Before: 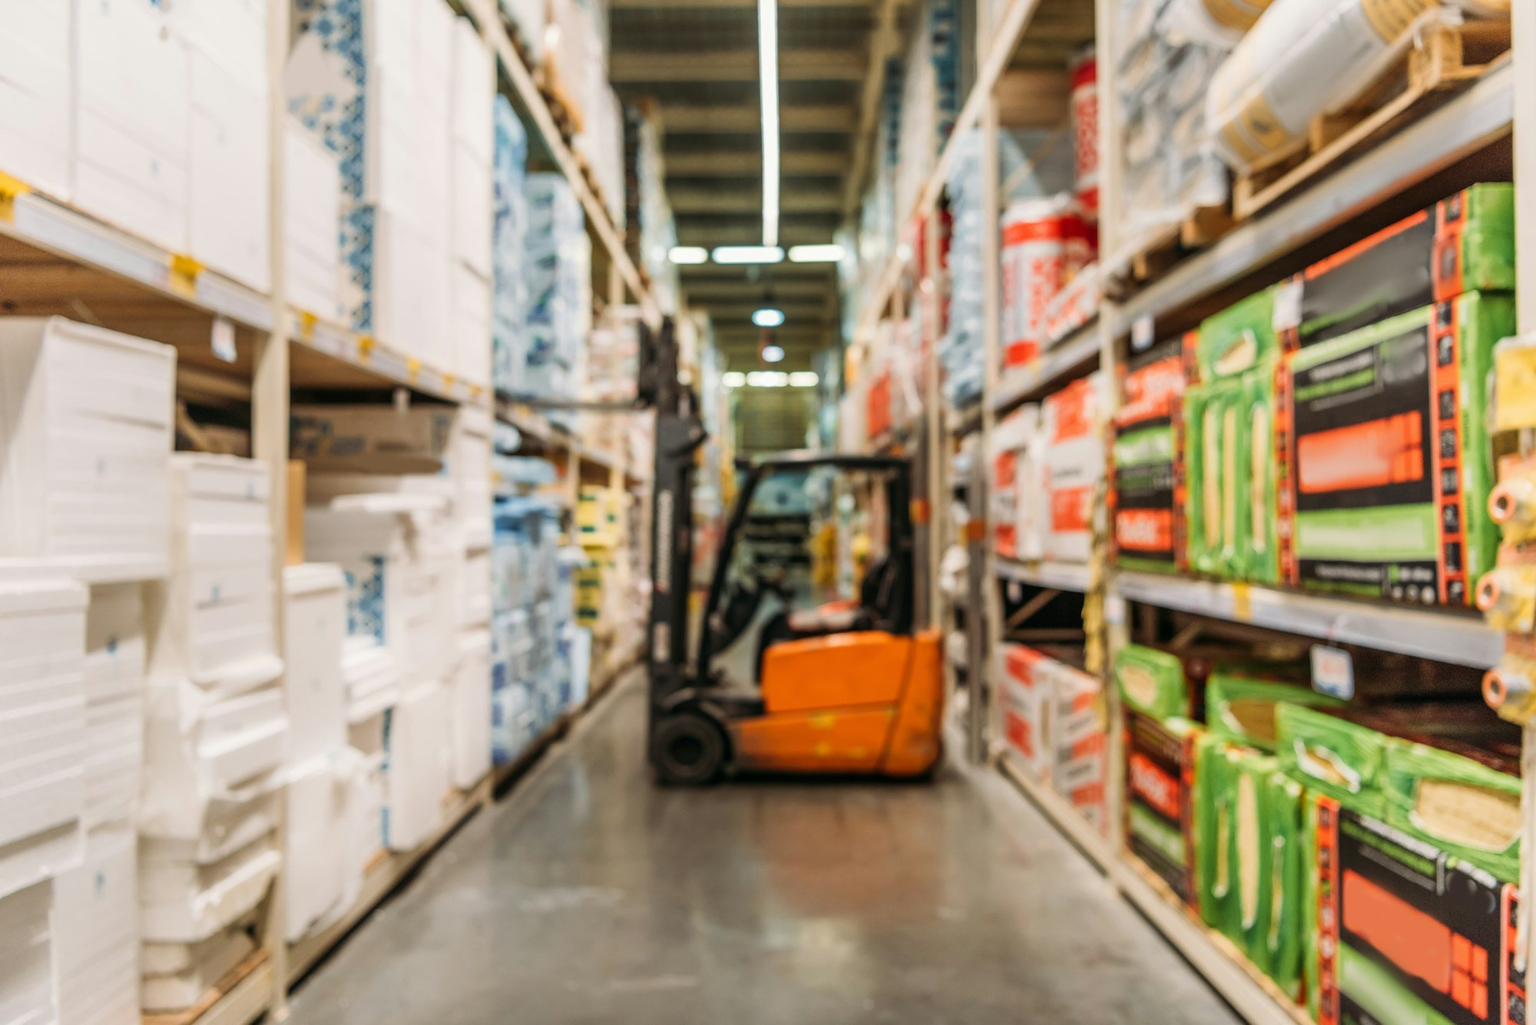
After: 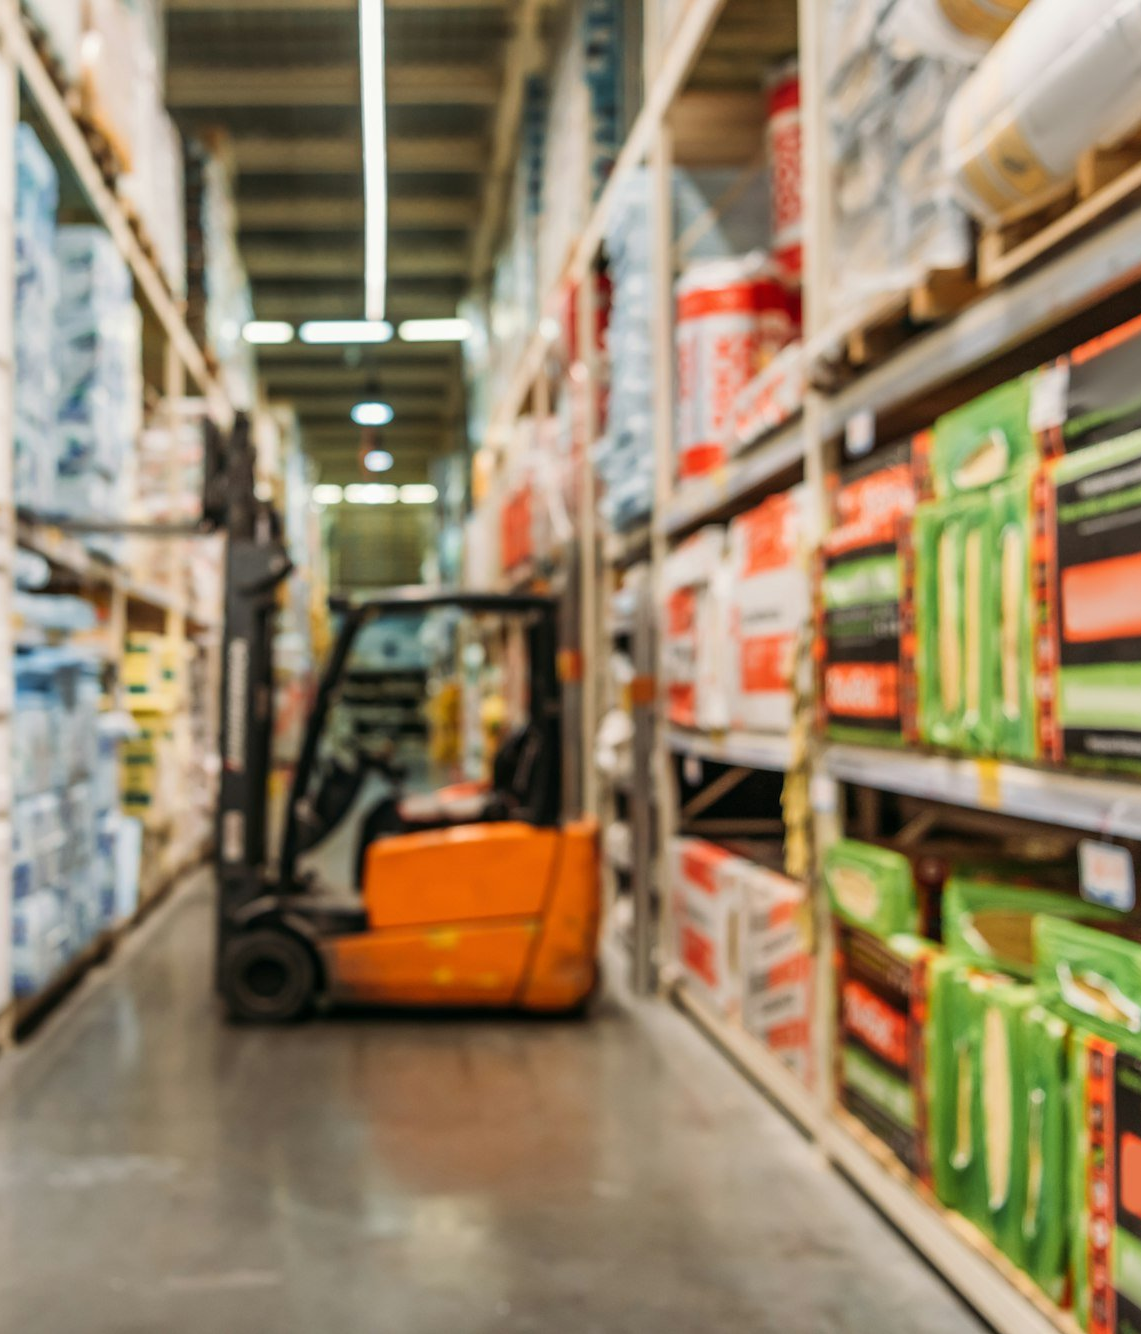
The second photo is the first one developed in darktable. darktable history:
crop: left 31.444%, top 0.014%, right 11.506%
